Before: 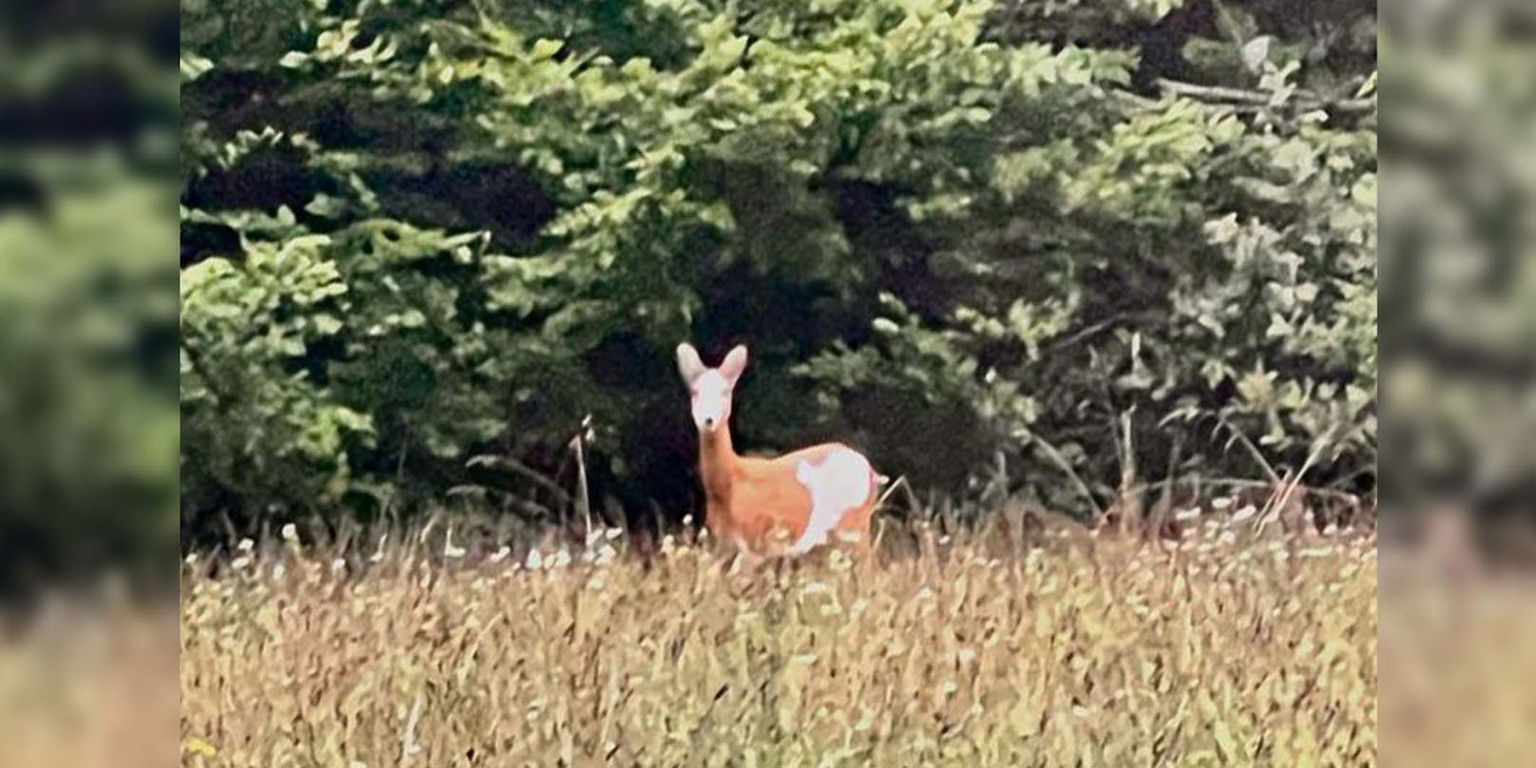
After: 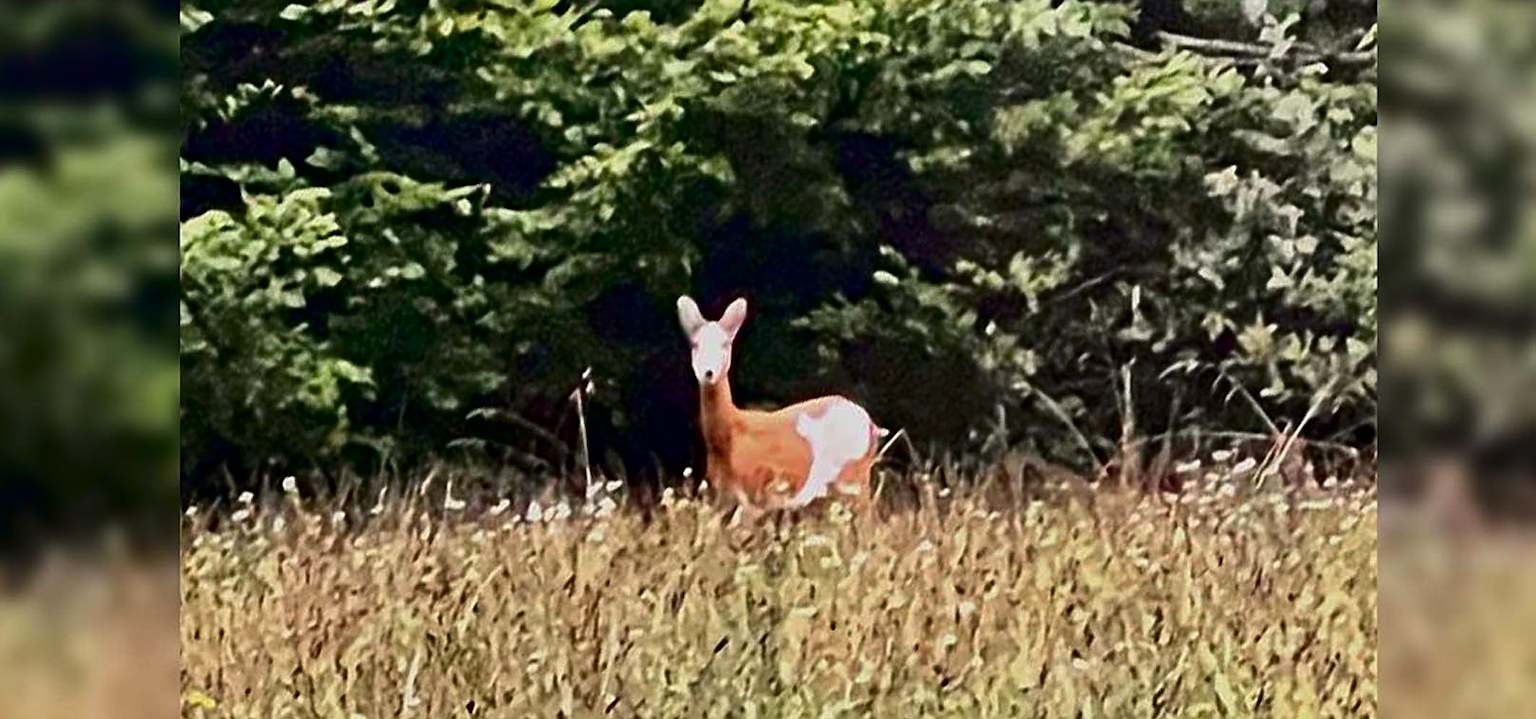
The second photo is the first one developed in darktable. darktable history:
sharpen: on, module defaults
contrast brightness saturation: contrast 0.131, brightness -0.224, saturation 0.141
crop and rotate: top 6.237%
